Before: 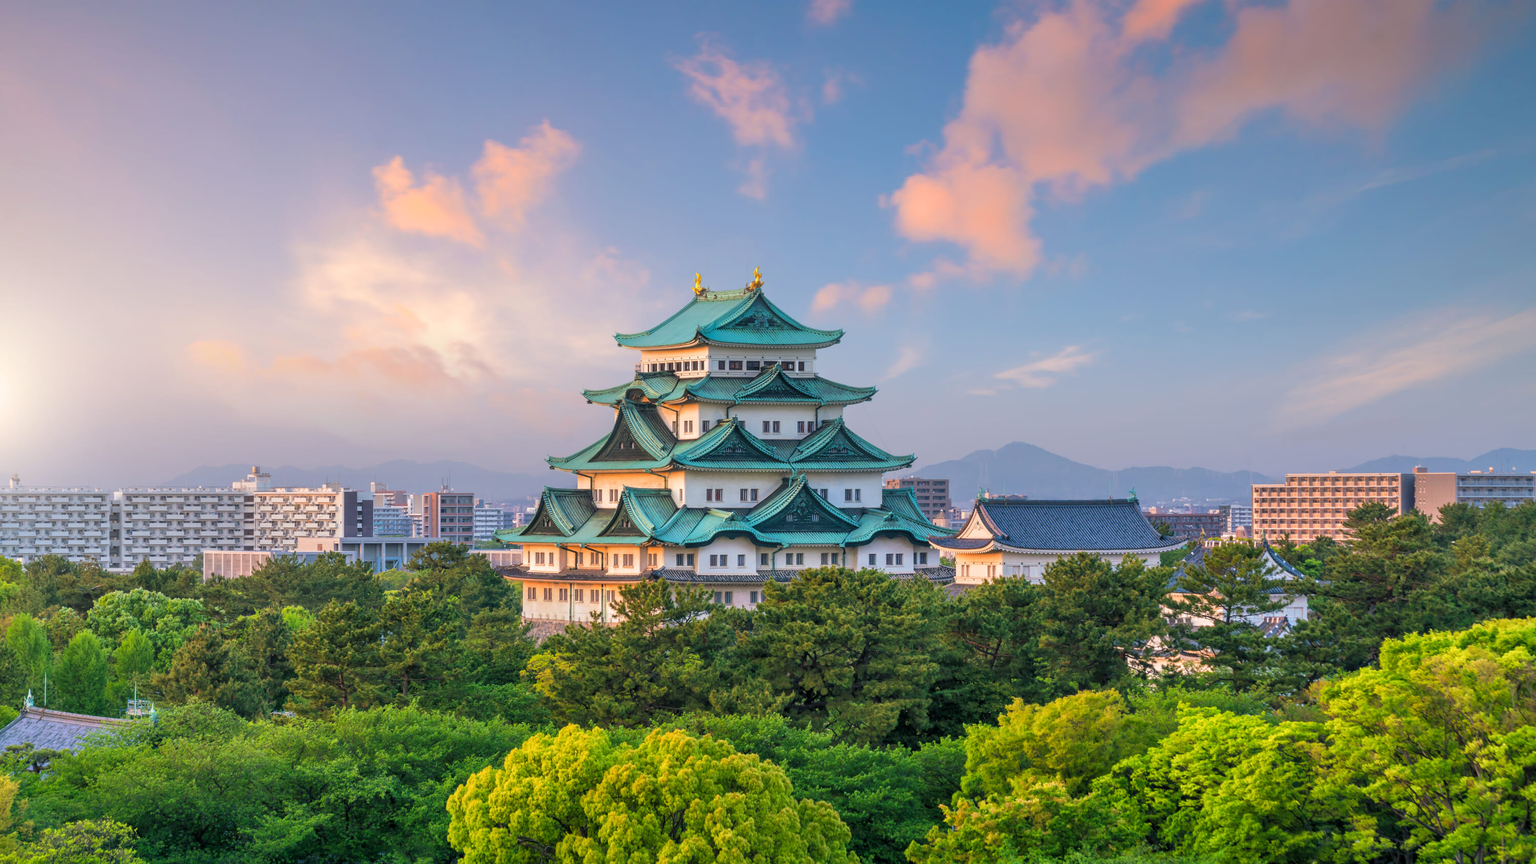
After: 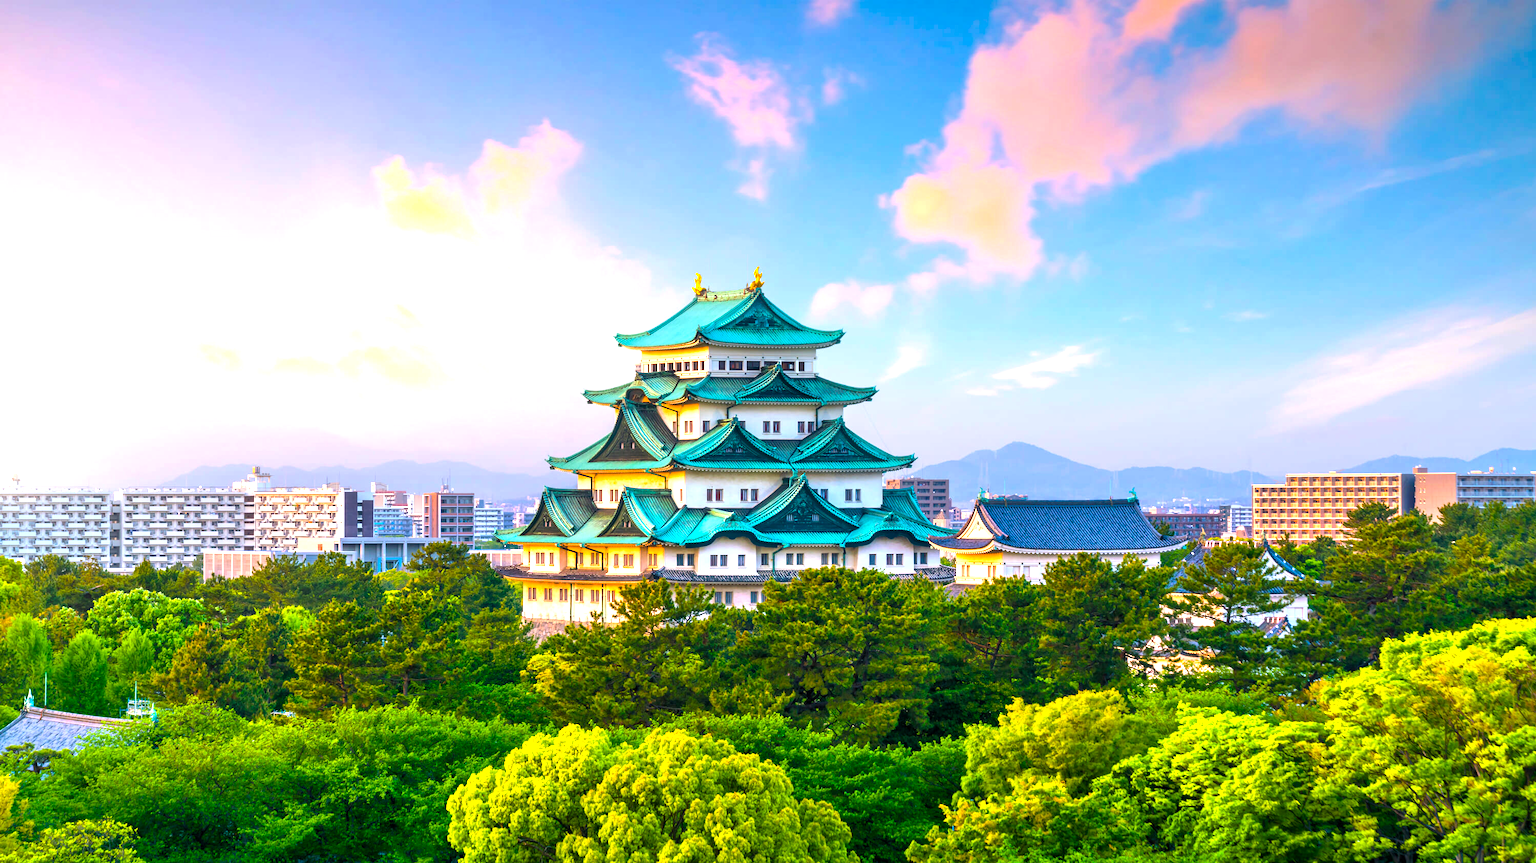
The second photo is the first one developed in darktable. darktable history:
color balance rgb: linear chroma grading › global chroma 9%, perceptual saturation grading › global saturation 36%, perceptual saturation grading › shadows 35%, perceptual brilliance grading › global brilliance 15%, perceptual brilliance grading › shadows -35%, global vibrance 15%
exposure: exposure 0.6 EV, compensate highlight preservation false
